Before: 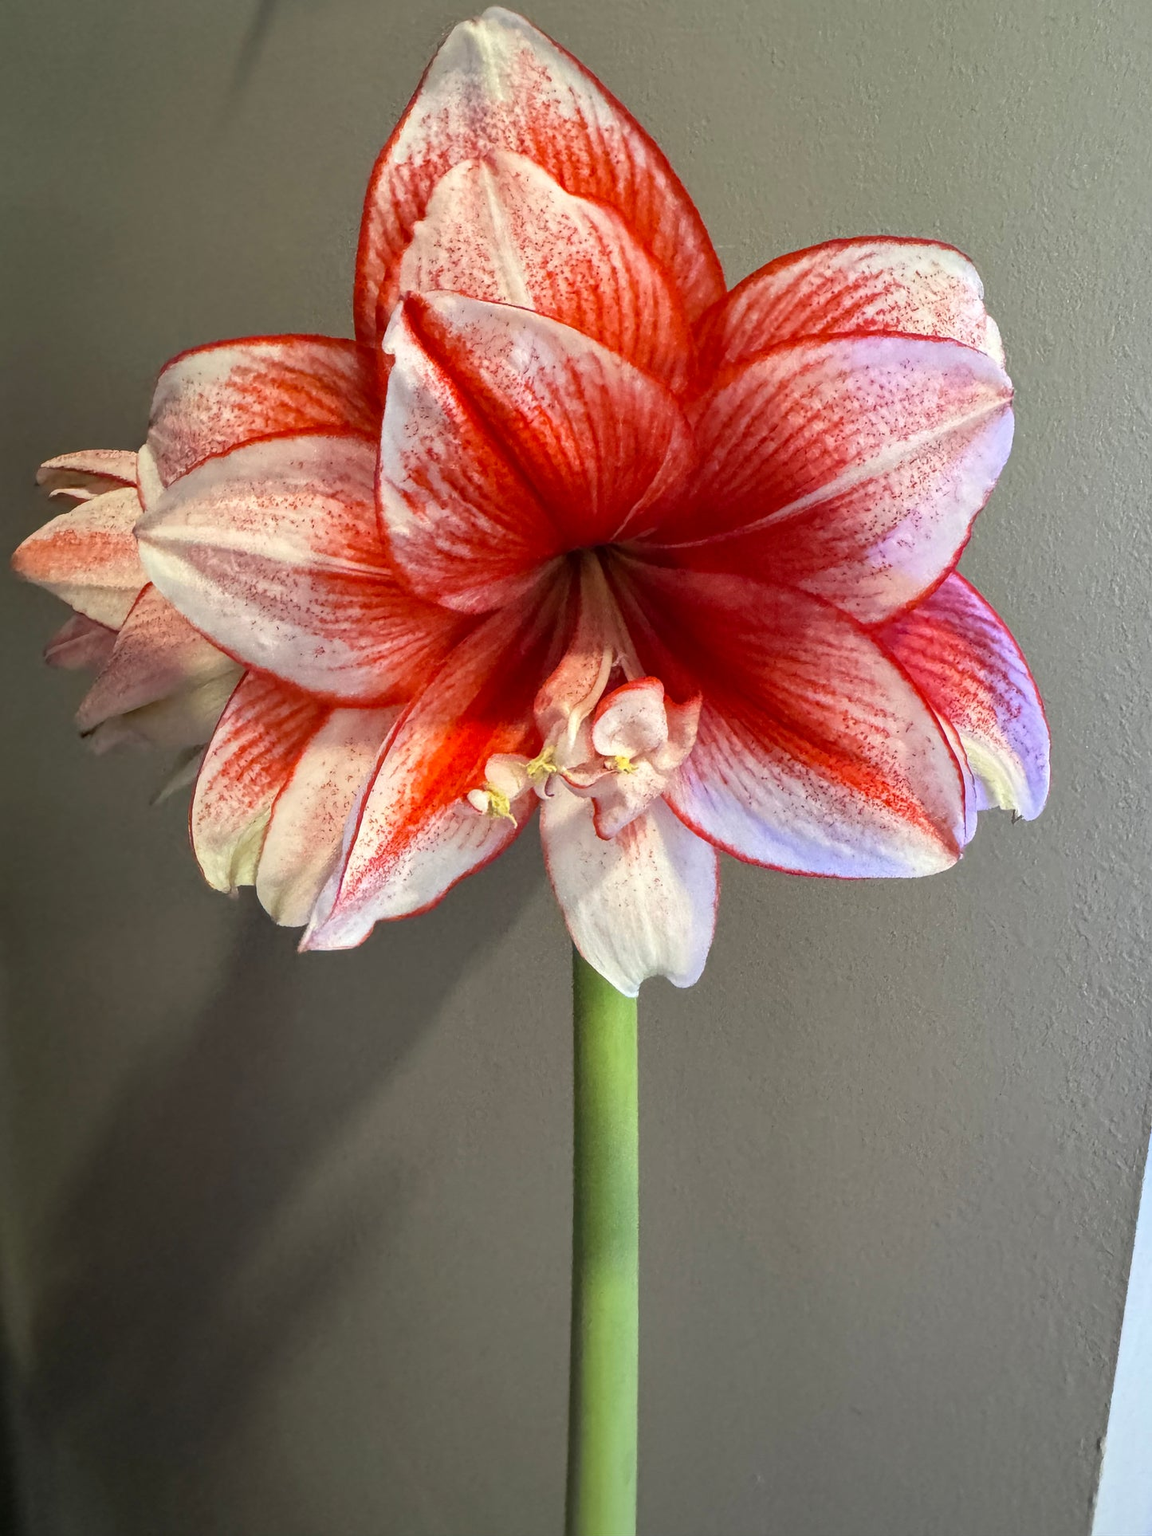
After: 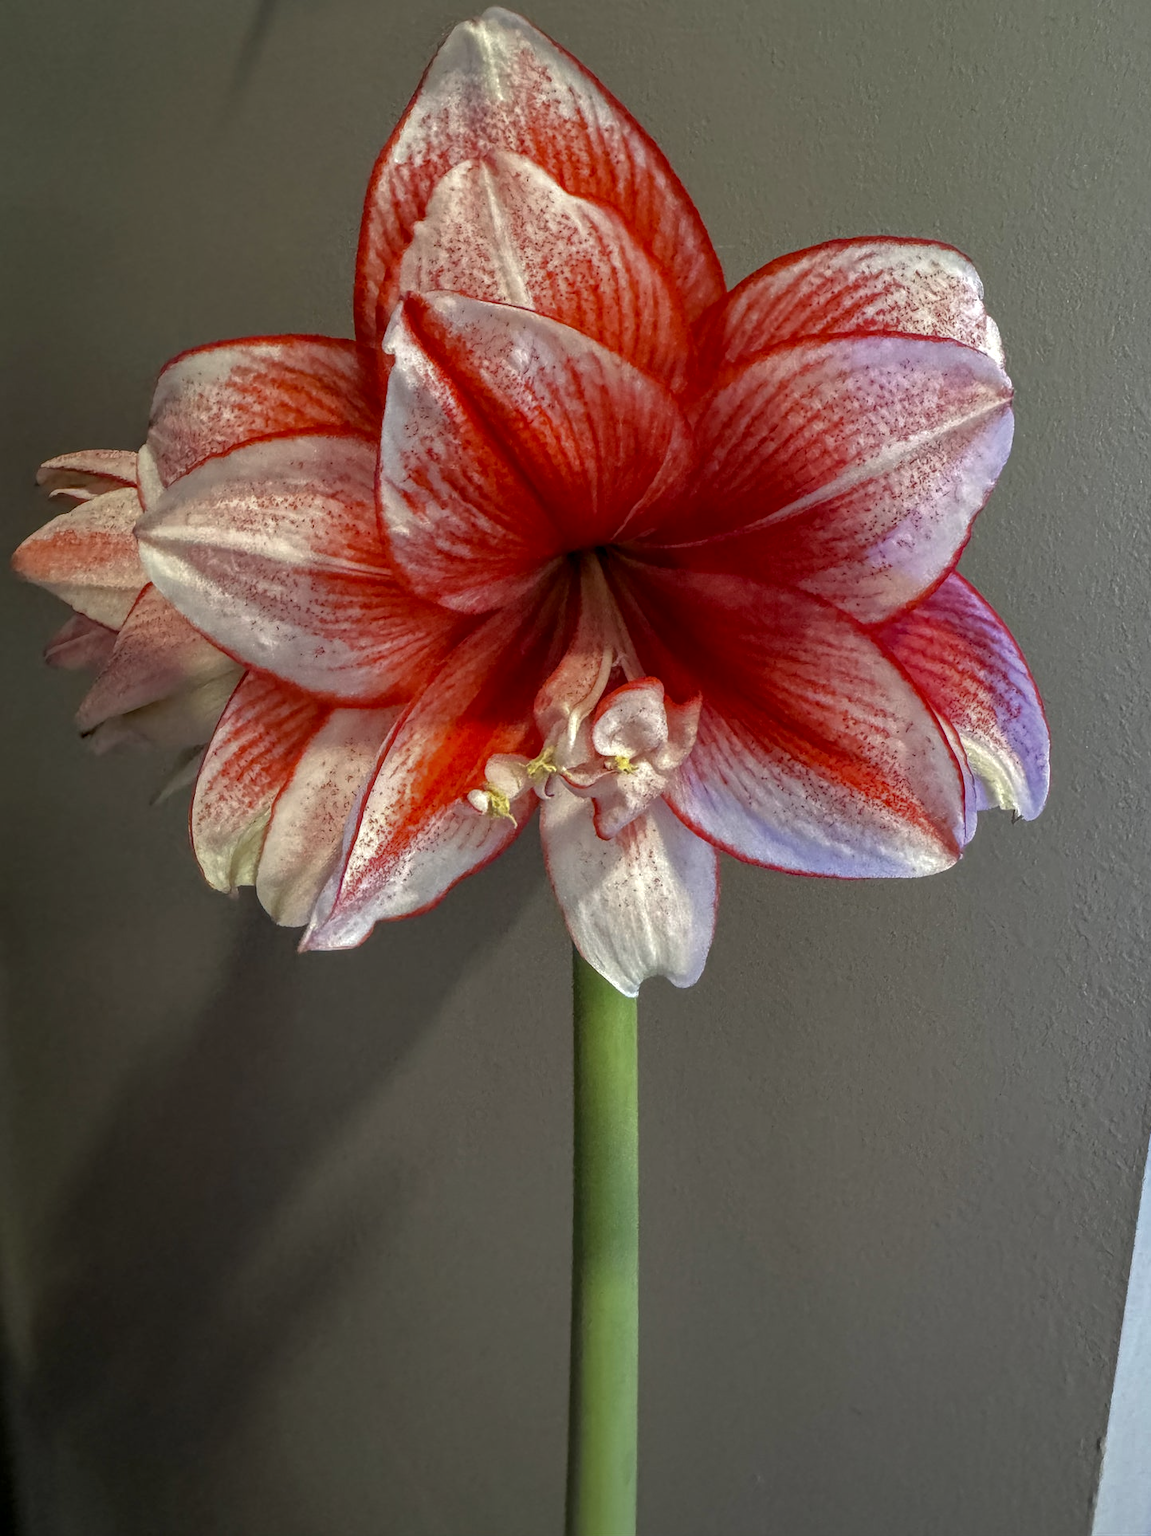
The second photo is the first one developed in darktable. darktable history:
base curve: curves: ch0 [(0, 0) (0.826, 0.587) (1, 1)]
local contrast: on, module defaults
